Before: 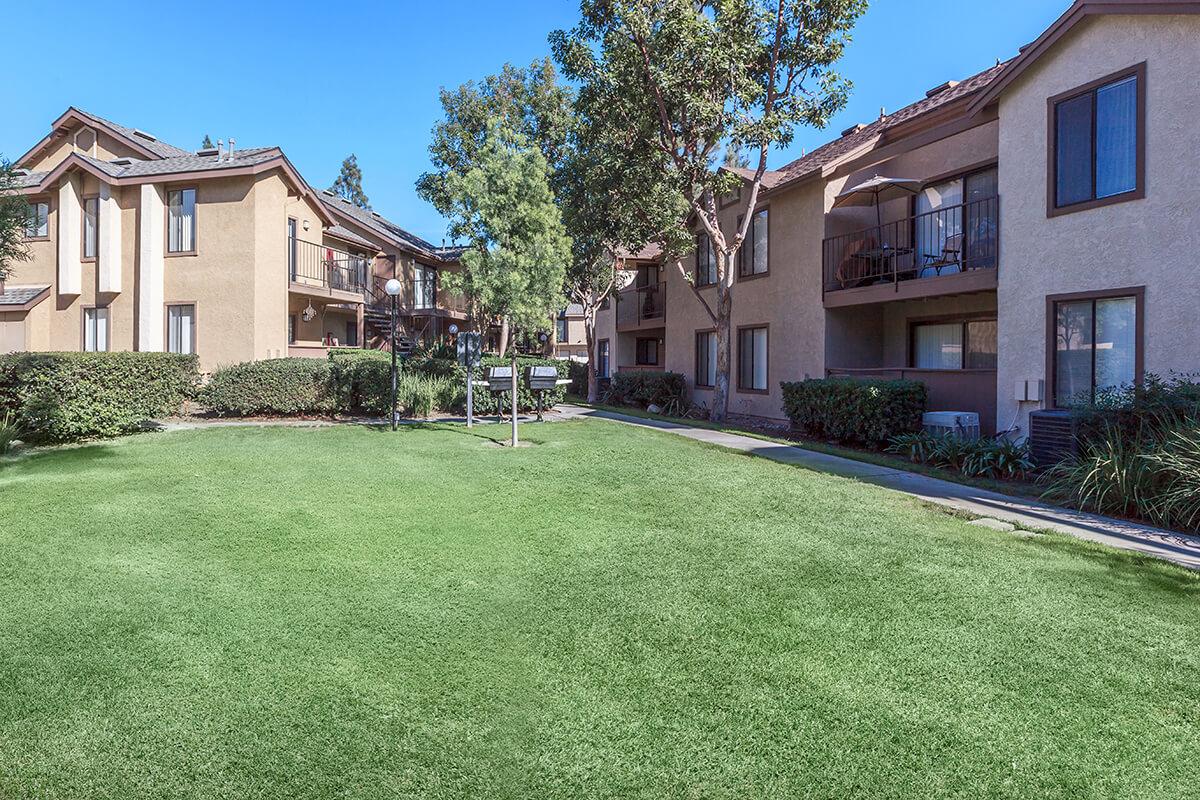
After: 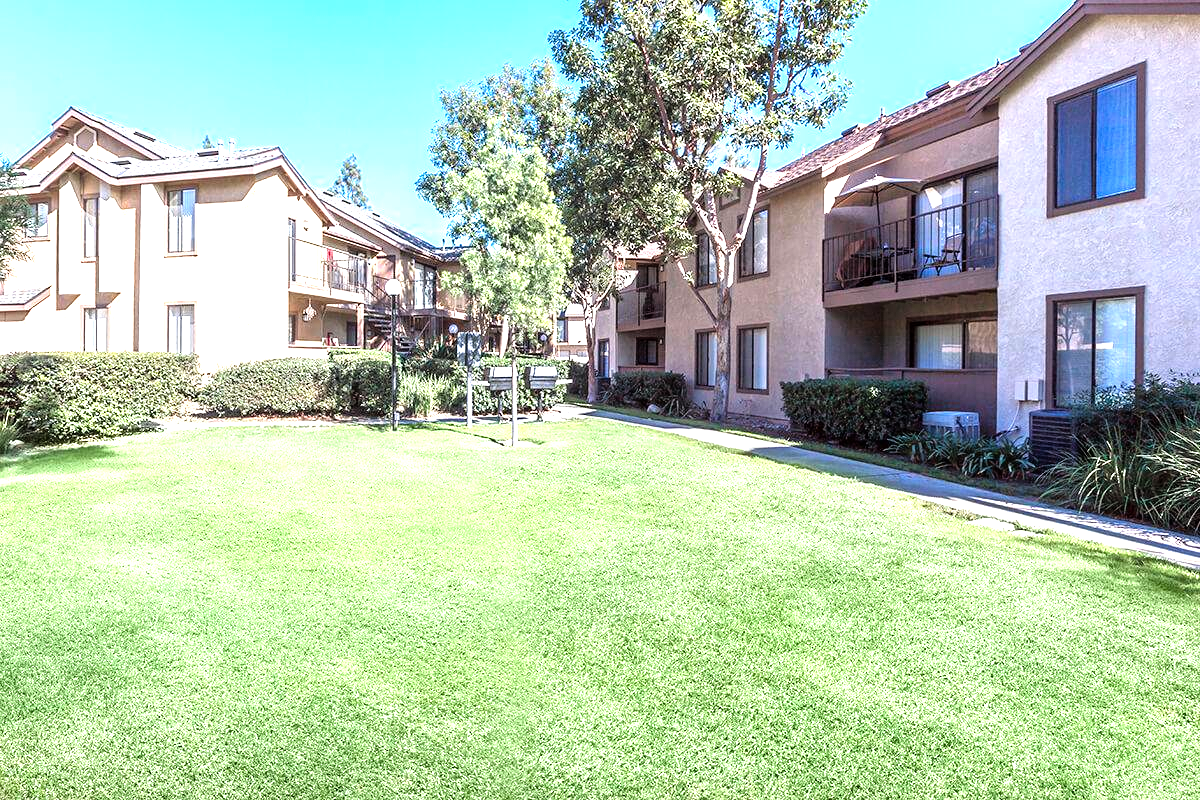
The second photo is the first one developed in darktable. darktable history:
exposure: exposure 0.526 EV, compensate highlight preservation false
tone equalizer: -8 EV -1.06 EV, -7 EV -1.05 EV, -6 EV -0.891 EV, -5 EV -0.54 EV, -3 EV 0.608 EV, -2 EV 0.856 EV, -1 EV 1.01 EV, +0 EV 1.06 EV
color balance rgb: perceptual saturation grading › global saturation 19.917%, global vibrance -24.756%
